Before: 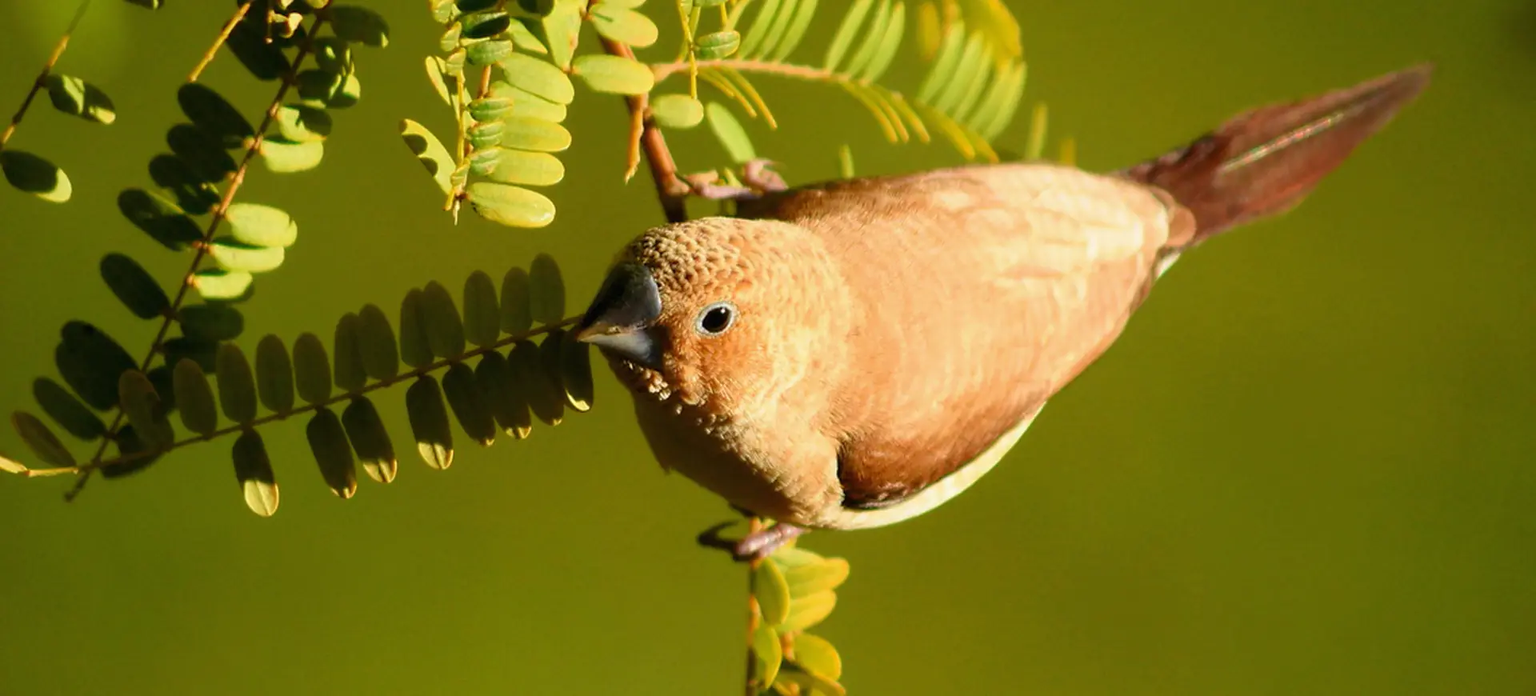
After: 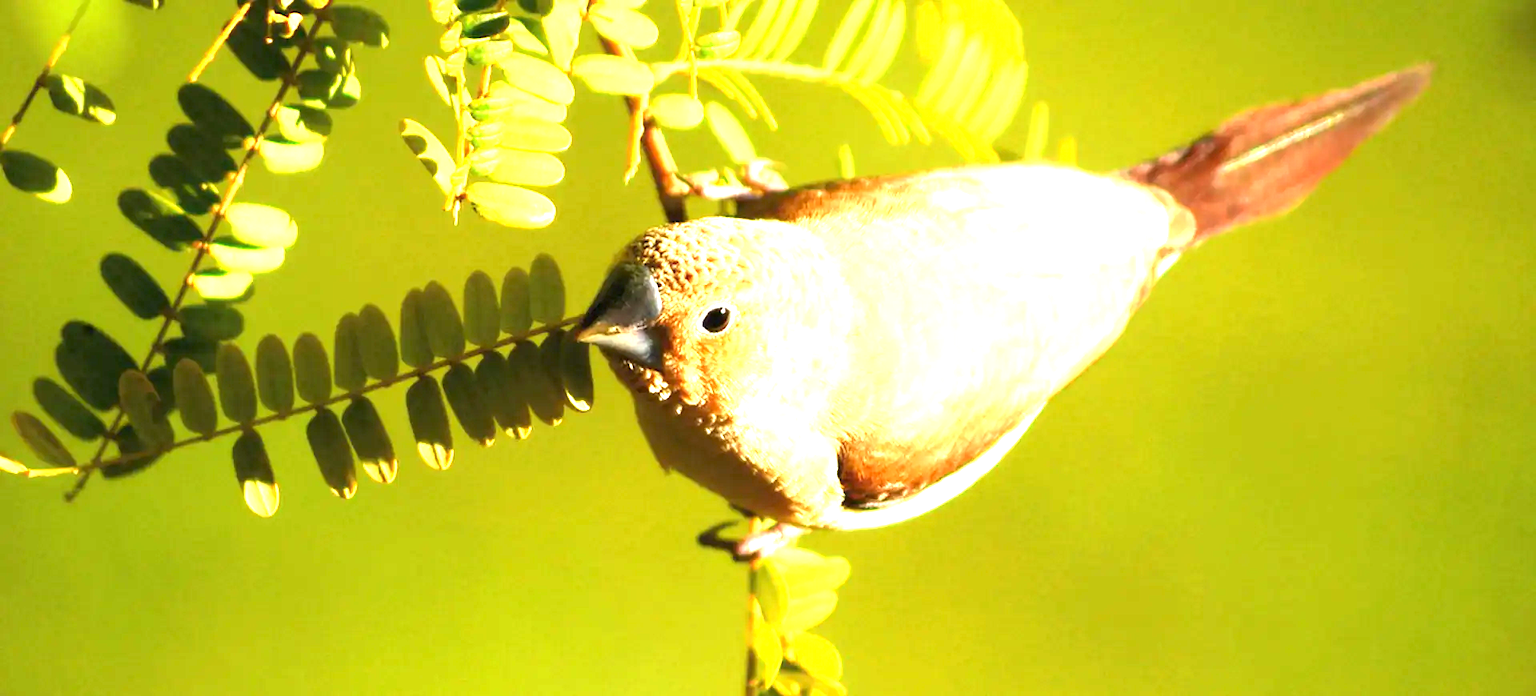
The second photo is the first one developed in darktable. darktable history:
exposure: exposure 2.003 EV, compensate highlight preservation false
shadows and highlights: radius 334.93, shadows 63.48, highlights 6.06, compress 87.7%, highlights color adjustment 39.73%, soften with gaussian
